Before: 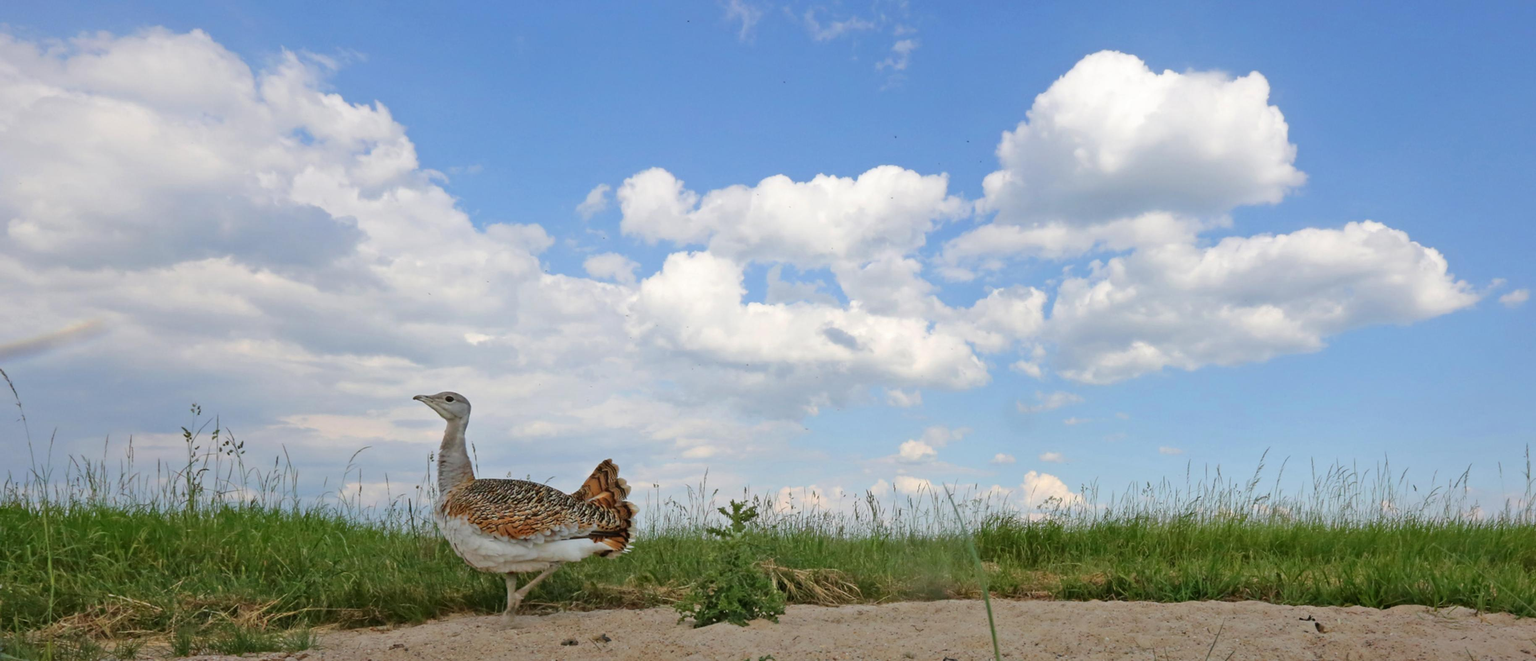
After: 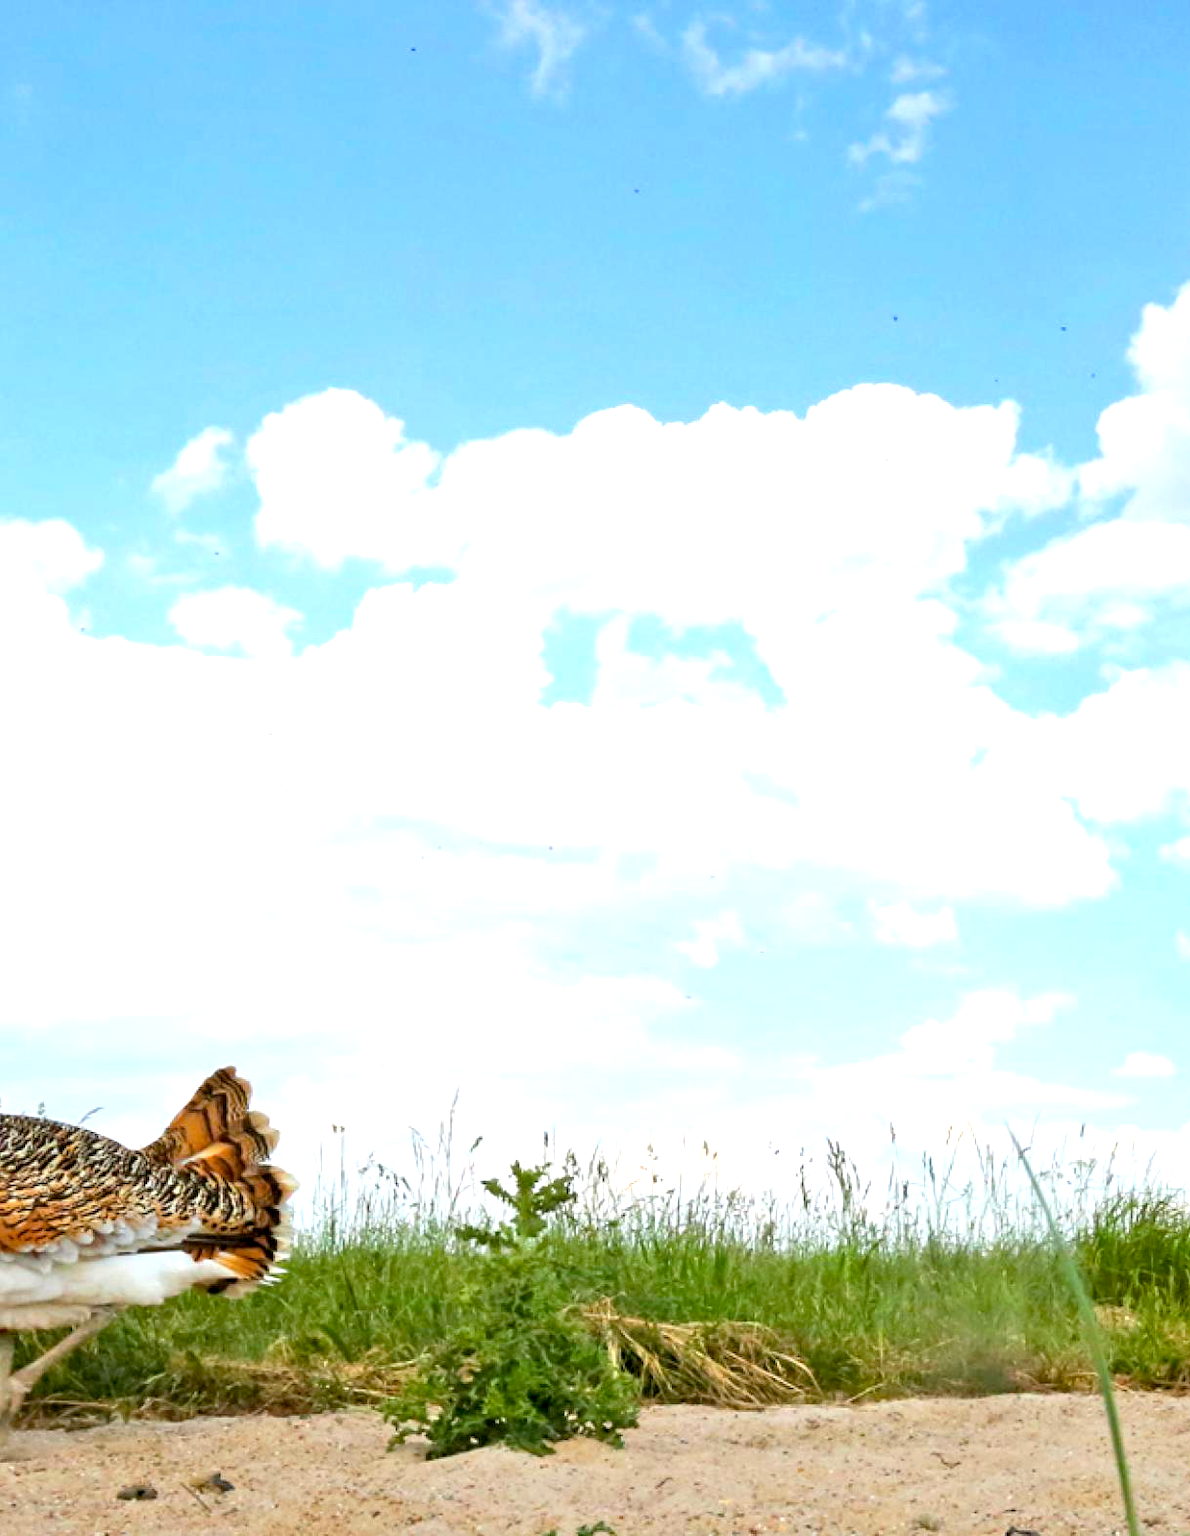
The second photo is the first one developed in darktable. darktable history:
color balance rgb: highlights gain › luminance 17.969%, global offset › luminance -0.893%, perceptual saturation grading › global saturation 19.82%, global vibrance 9.441%
exposure: black level correction 0.001, exposure 0.96 EV, compensate highlight preservation false
crop: left 33.258%, right 33.415%
